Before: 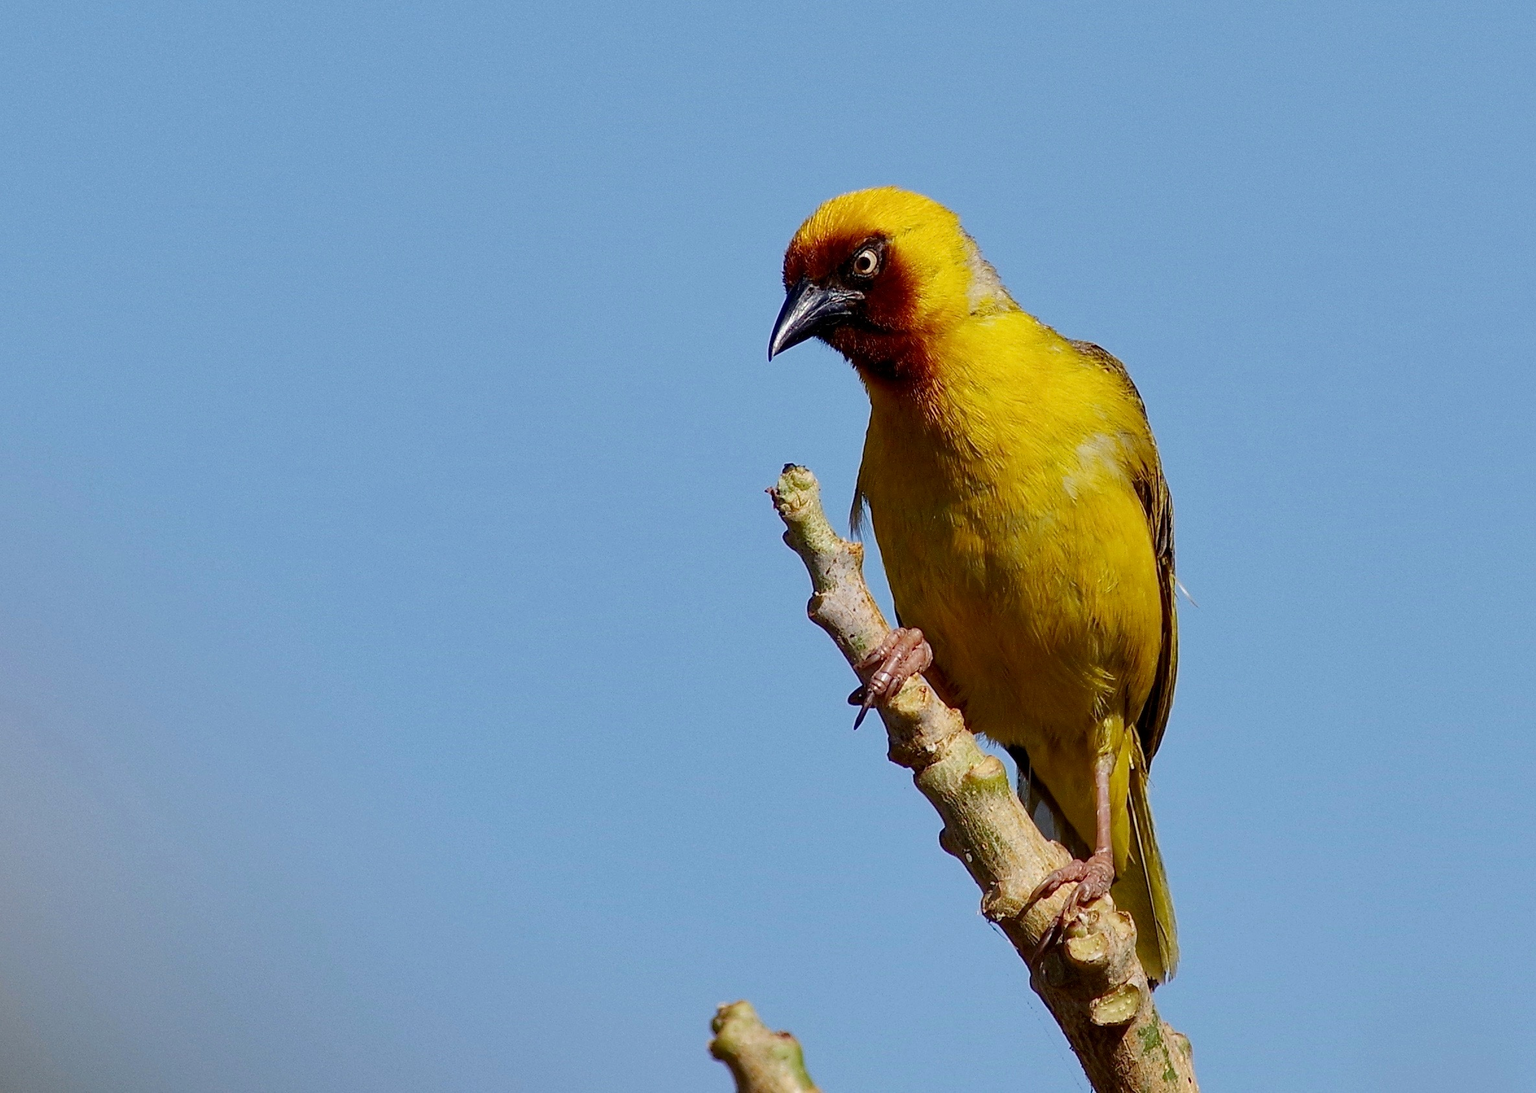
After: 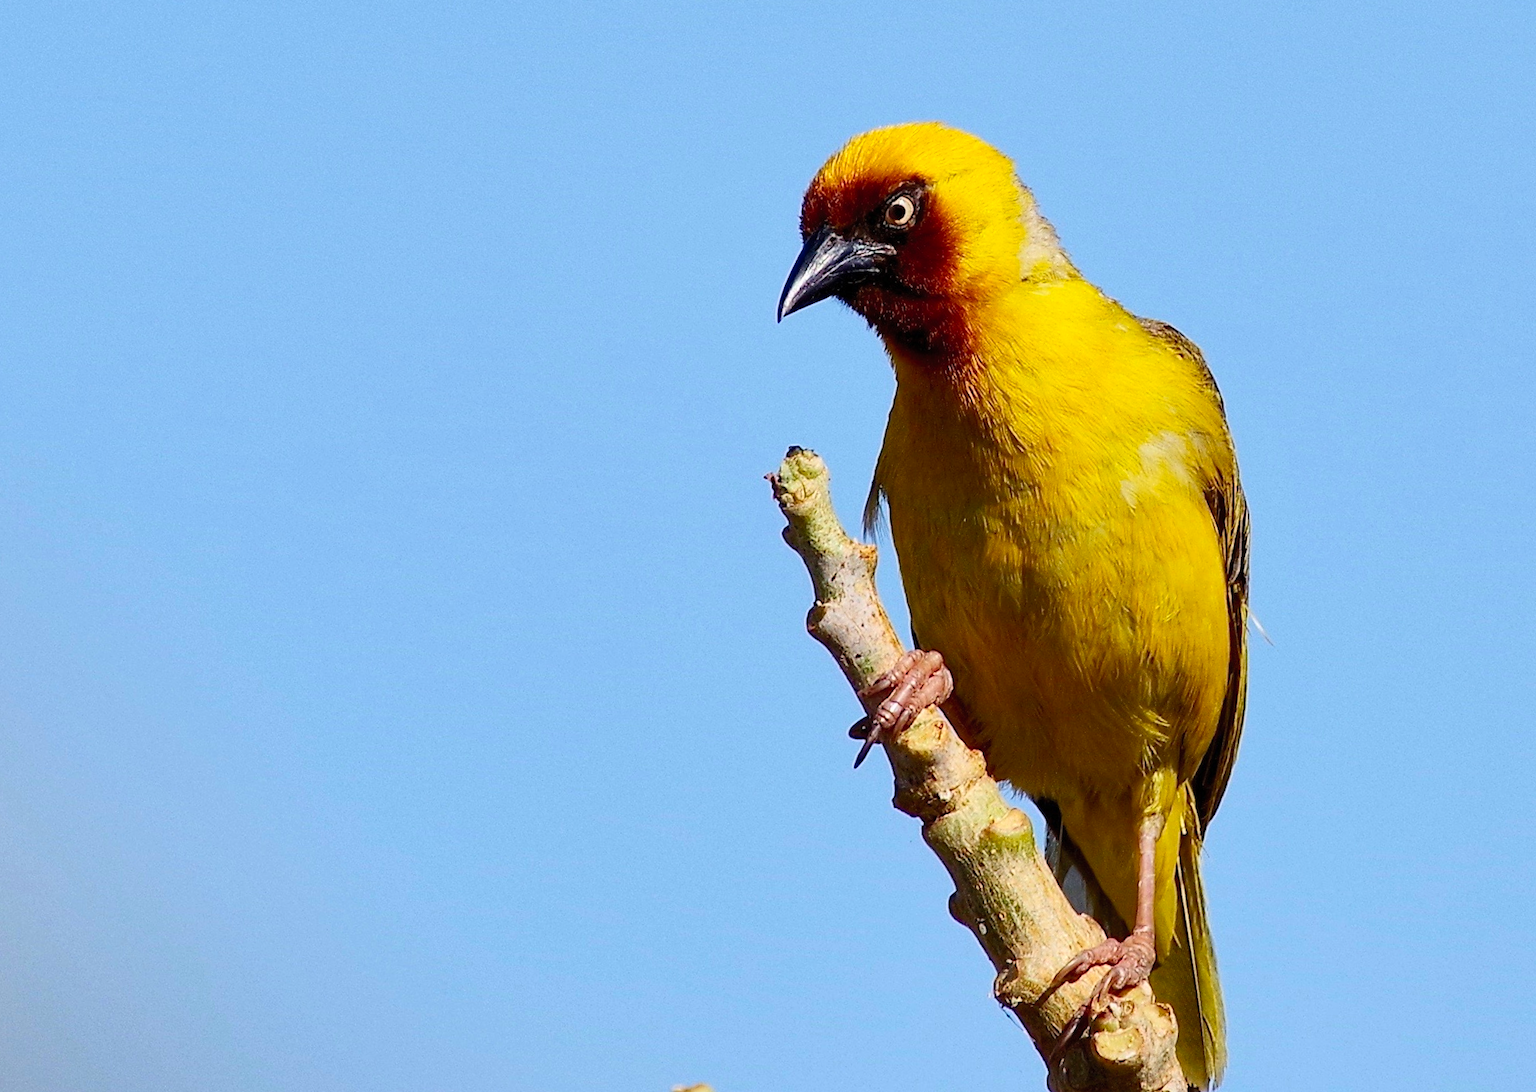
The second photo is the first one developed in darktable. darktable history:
contrast brightness saturation: contrast 0.2, brightness 0.16, saturation 0.22
crop and rotate: angle -3.27°, left 5.211%, top 5.211%, right 4.607%, bottom 4.607%
